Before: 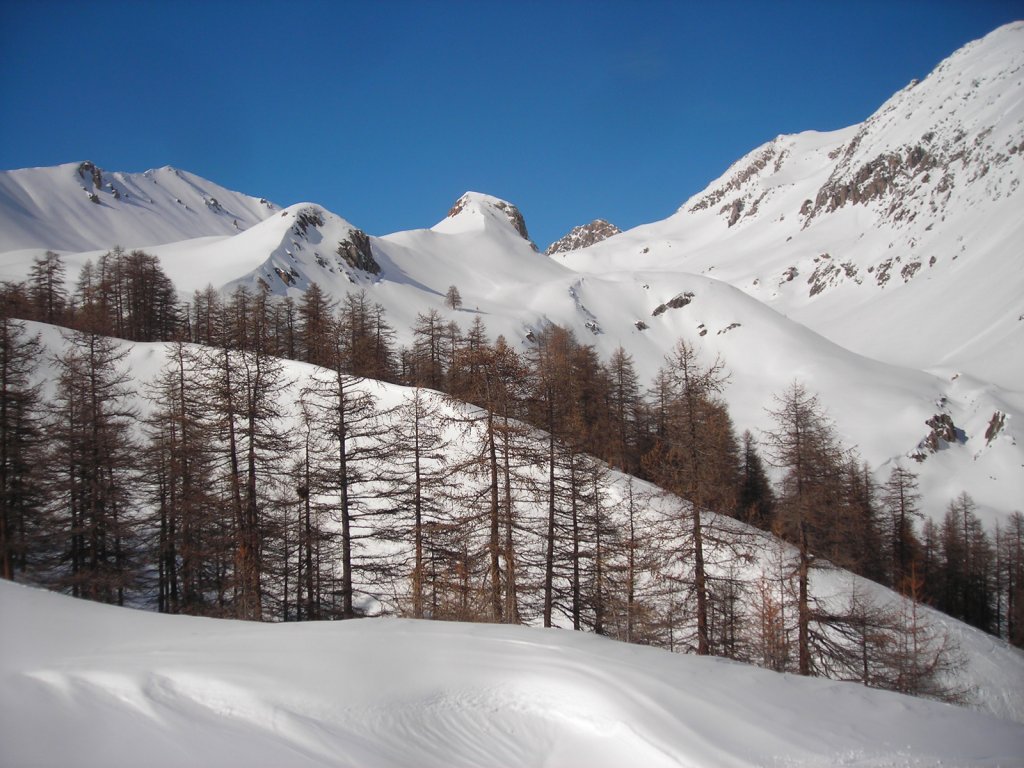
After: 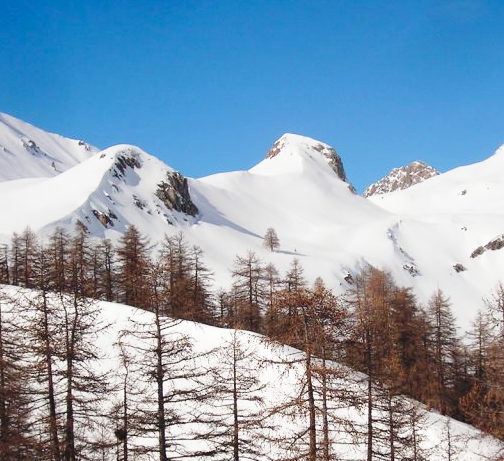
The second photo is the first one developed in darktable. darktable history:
base curve: curves: ch0 [(0, 0) (0.028, 0.03) (0.121, 0.232) (0.46, 0.748) (0.859, 0.968) (1, 1)], preserve colors none
crop: left 17.835%, top 7.675%, right 32.881%, bottom 32.213%
